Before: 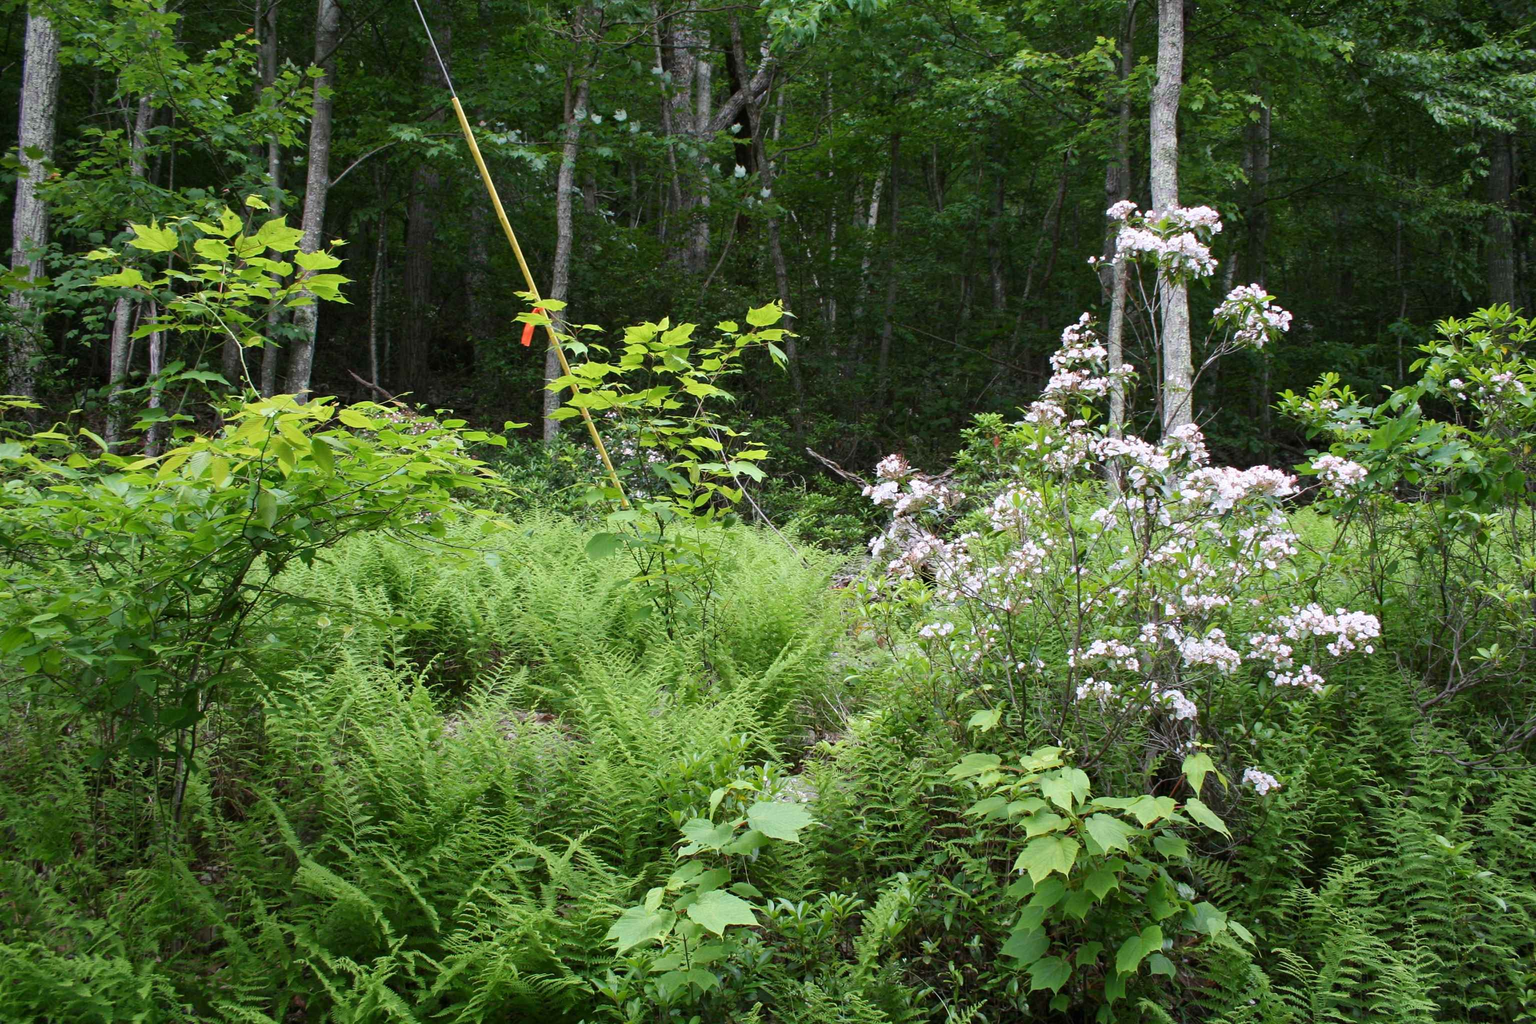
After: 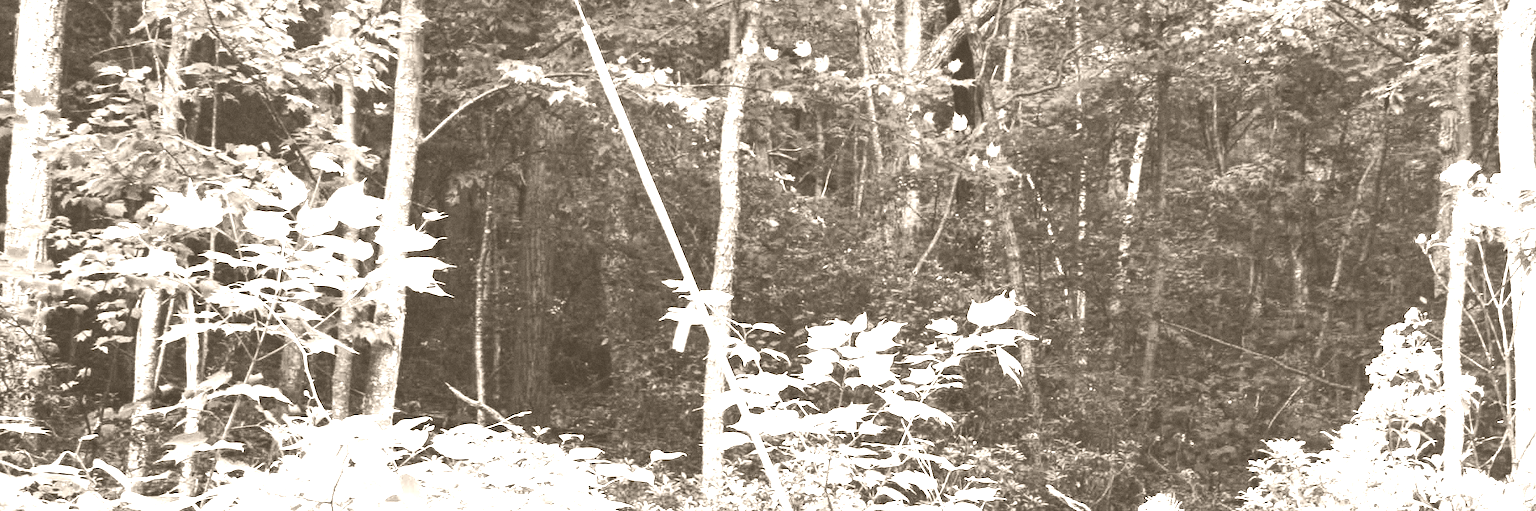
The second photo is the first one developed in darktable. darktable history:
crop: left 0.579%, top 7.627%, right 23.167%, bottom 54.275%
colorize: hue 34.49°, saturation 35.33%, source mix 100%, version 1
white balance: red 1.467, blue 0.684
local contrast: highlights 100%, shadows 100%, detail 120%, midtone range 0.2
color balance rgb: linear chroma grading › global chroma 9%, perceptual saturation grading › global saturation 36%, perceptual saturation grading › shadows 35%, perceptual brilliance grading › global brilliance 15%, perceptual brilliance grading › shadows -35%, global vibrance 15%
base curve: curves: ch0 [(0, 0) (0.028, 0.03) (0.121, 0.232) (0.46, 0.748) (0.859, 0.968) (1, 1)], preserve colors none
grain: coarseness 0.47 ISO
exposure: exposure 0.566 EV, compensate highlight preservation false
